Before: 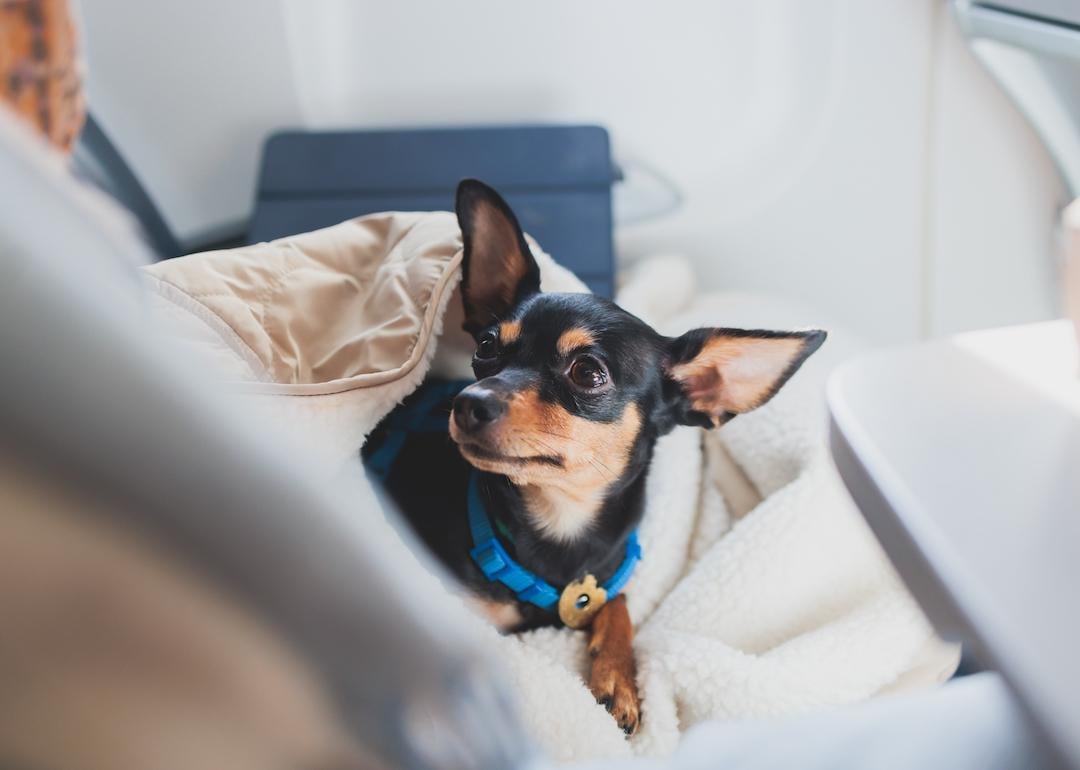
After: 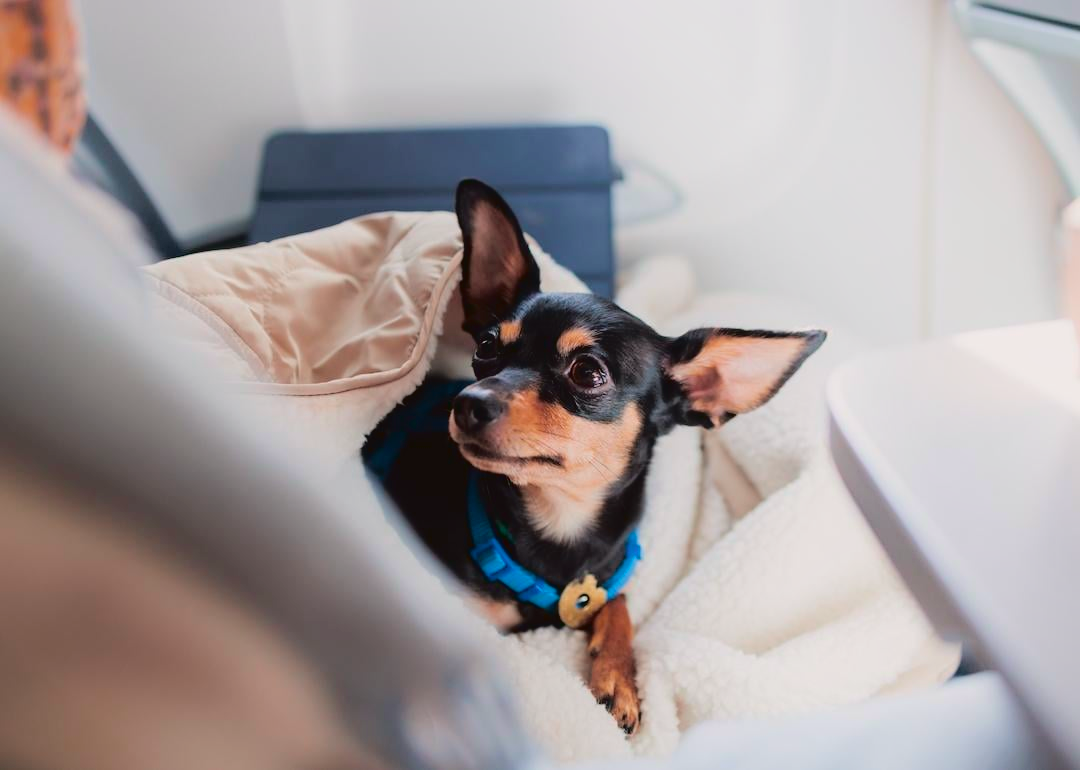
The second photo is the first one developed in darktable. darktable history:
tone curve: curves: ch0 [(0, 0.013) (0.181, 0.074) (0.337, 0.304) (0.498, 0.485) (0.78, 0.742) (0.993, 0.954)]; ch1 [(0, 0) (0.294, 0.184) (0.359, 0.34) (0.362, 0.35) (0.43, 0.41) (0.469, 0.463) (0.495, 0.502) (0.54, 0.563) (0.612, 0.641) (1, 1)]; ch2 [(0, 0) (0.44, 0.437) (0.495, 0.502) (0.524, 0.534) (0.557, 0.56) (0.634, 0.654) (0.728, 0.722) (1, 1)], color space Lab, independent channels, preserve colors none
shadows and highlights: shadows -22.29, highlights 44.25, soften with gaussian
